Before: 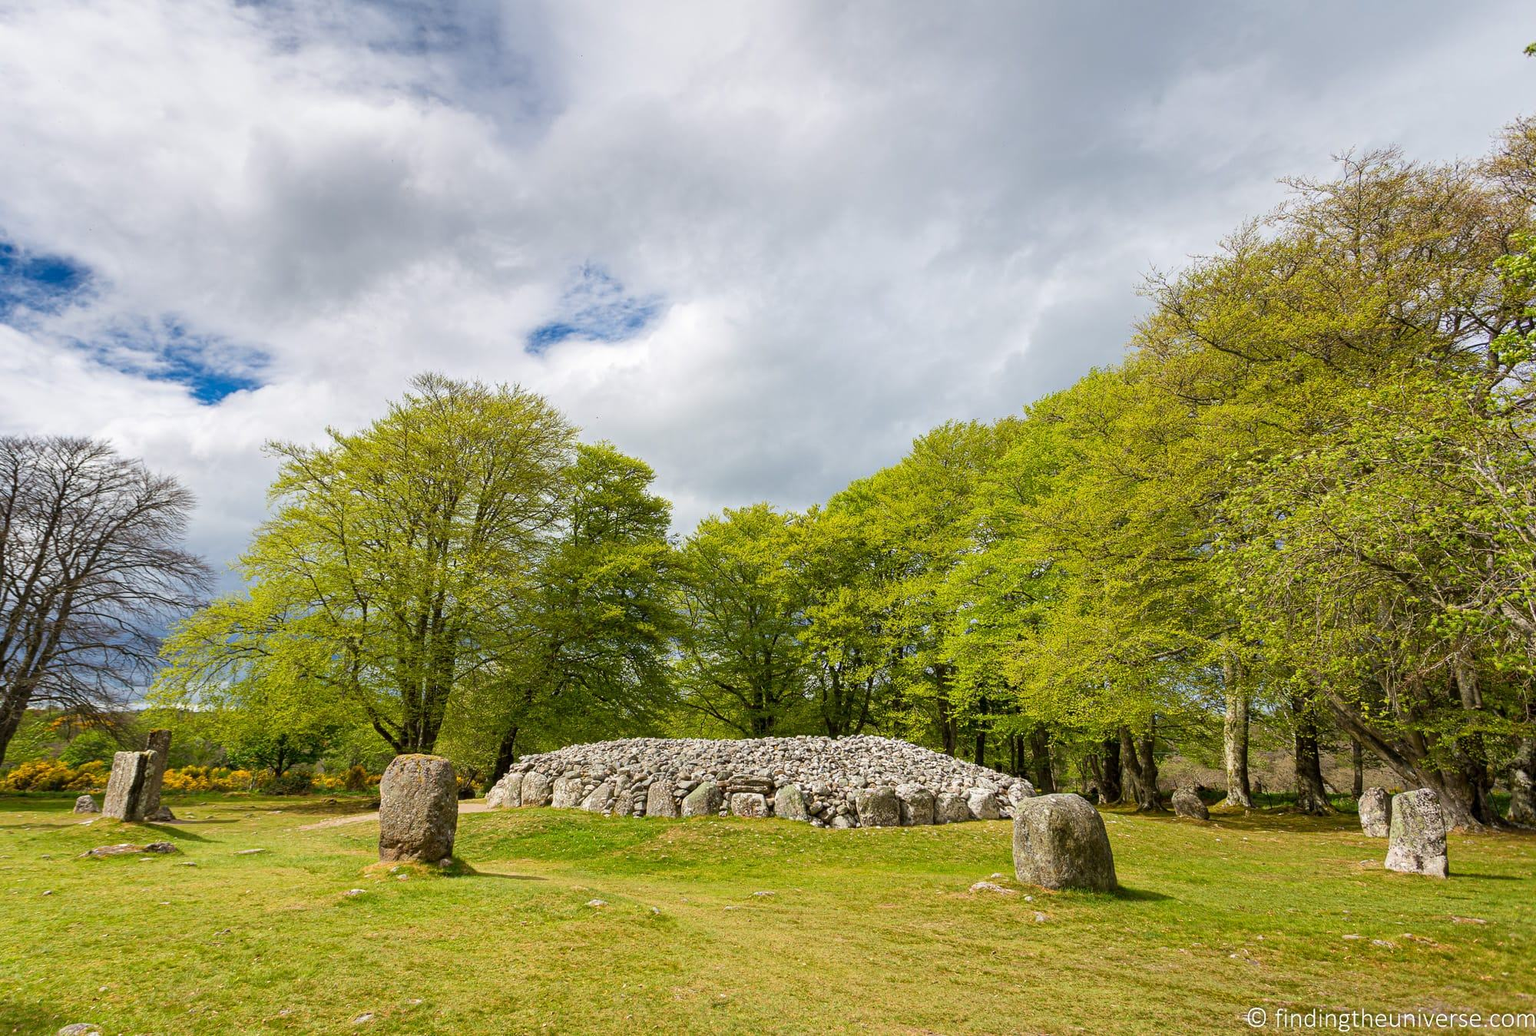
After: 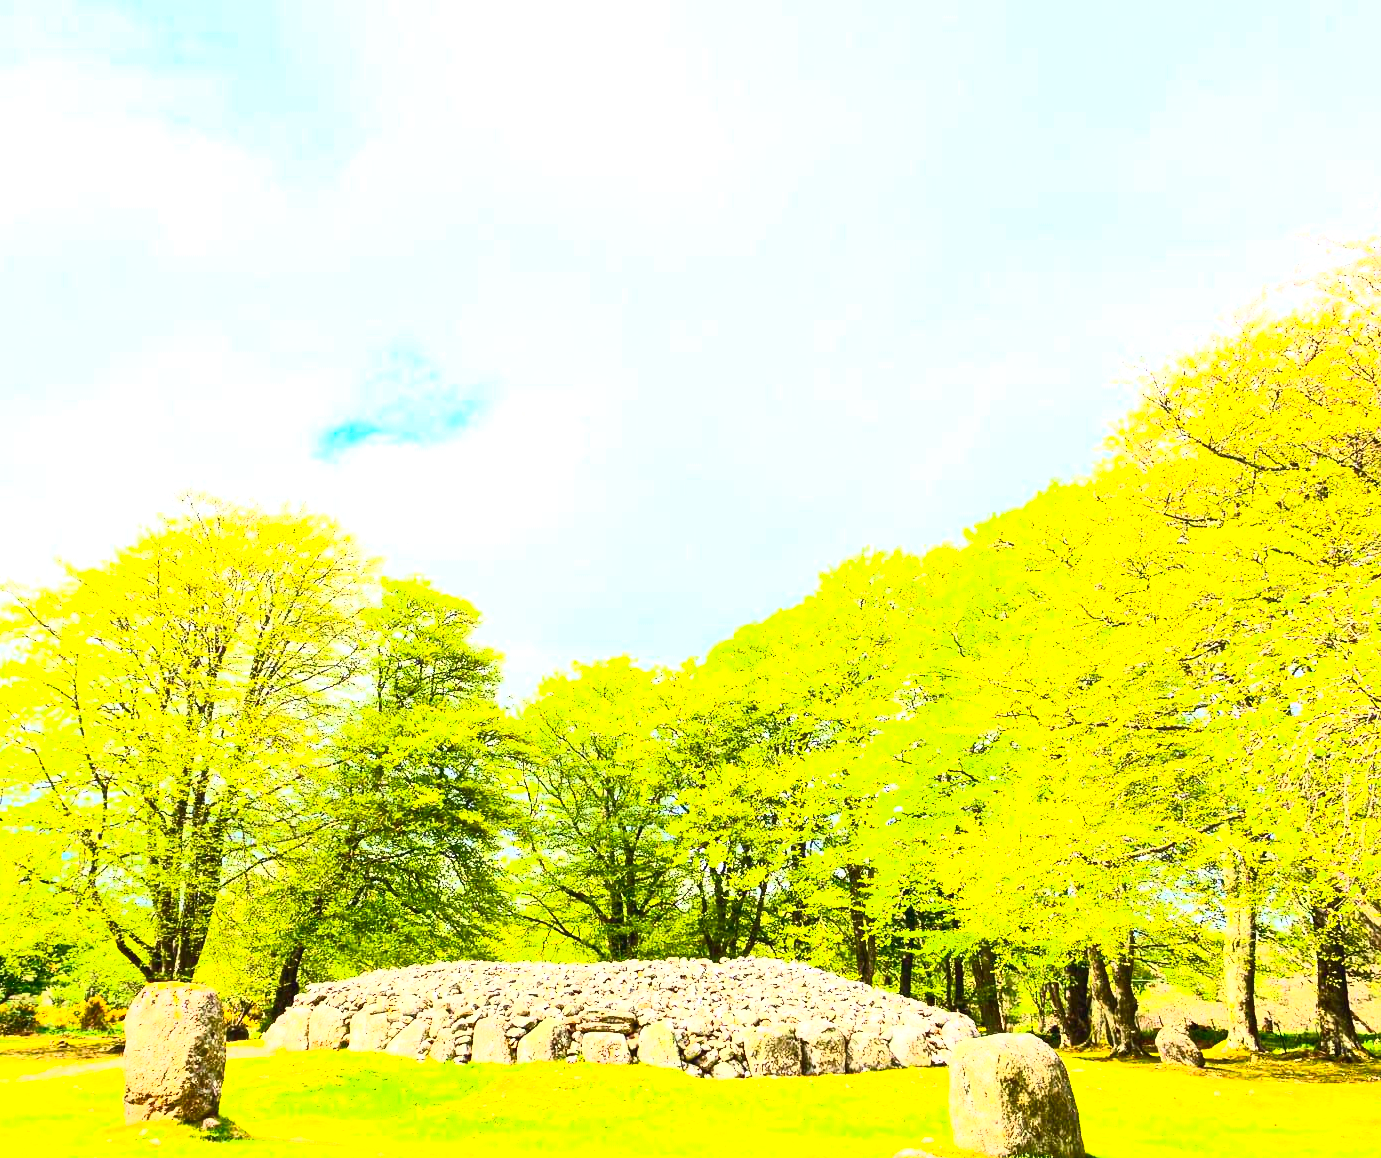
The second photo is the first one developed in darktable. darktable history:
exposure: black level correction 0, exposure 1.38 EV, compensate exposure bias true, compensate highlight preservation false
contrast brightness saturation: contrast 0.839, brightness 0.589, saturation 0.598
crop: left 18.532%, right 12.389%, bottom 14.155%
